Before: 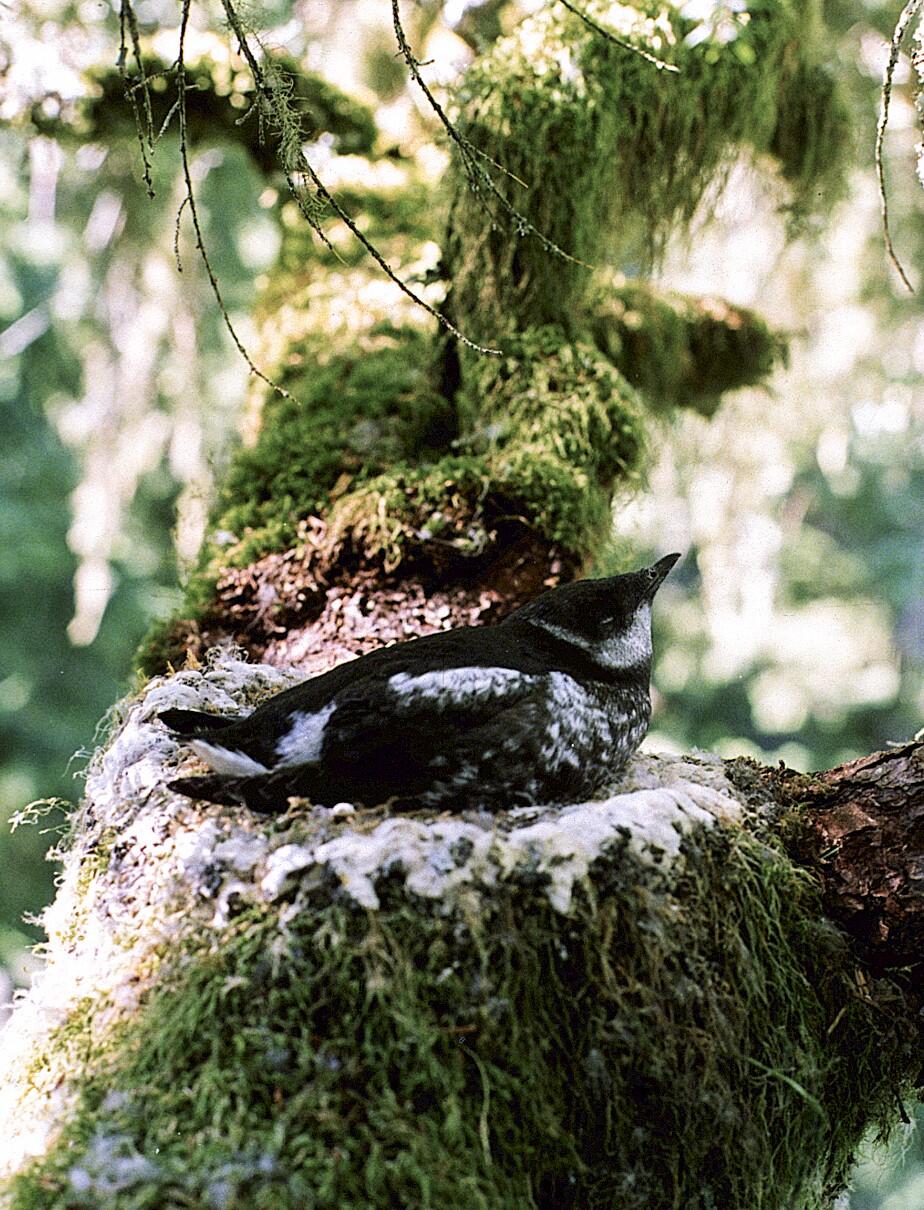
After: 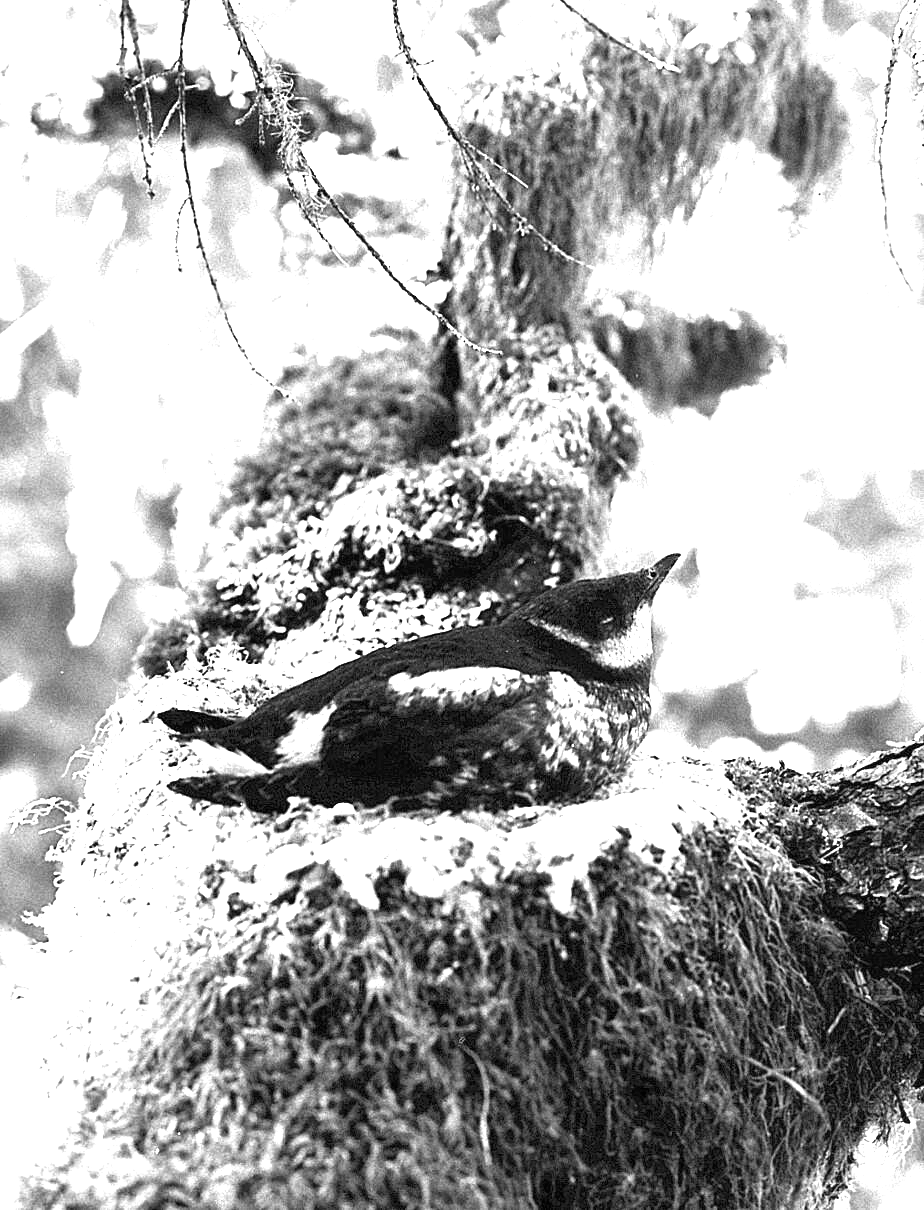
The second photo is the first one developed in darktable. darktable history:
exposure: exposure 2 EV, compensate exposure bias true, compensate highlight preservation false
monochrome: a 32, b 64, size 2.3, highlights 1
